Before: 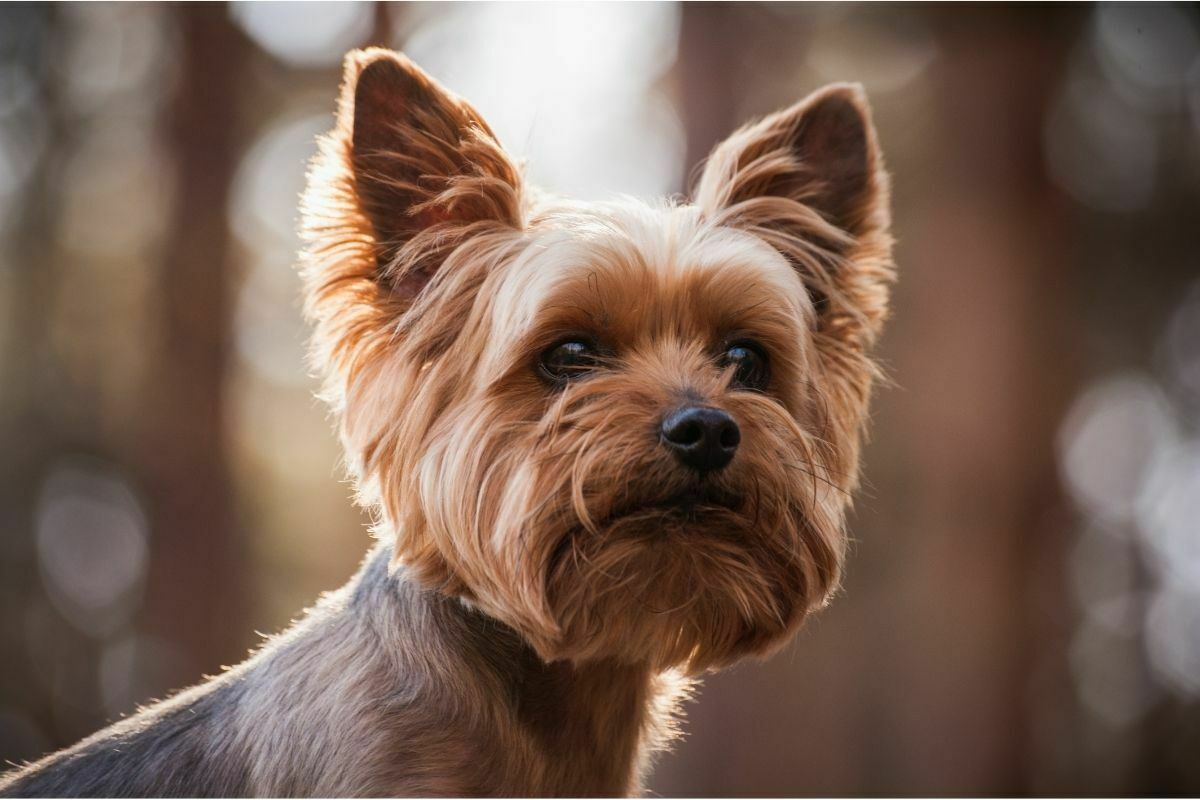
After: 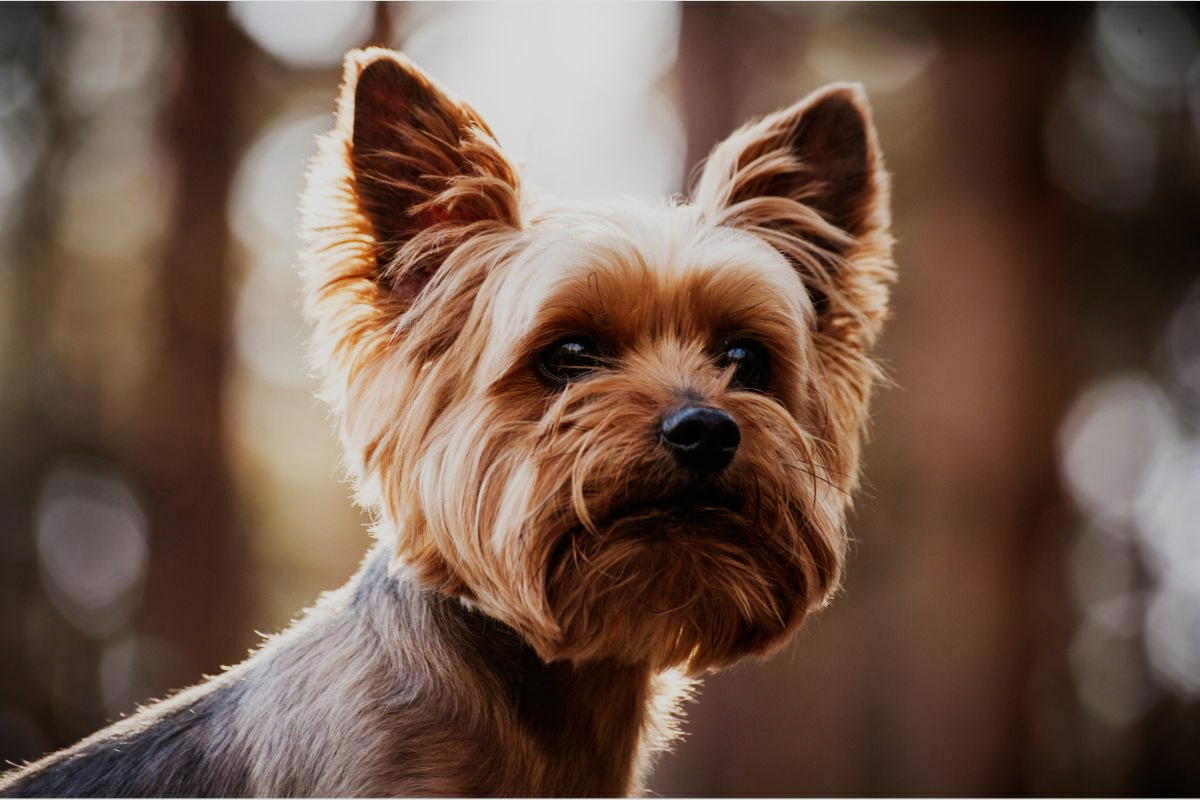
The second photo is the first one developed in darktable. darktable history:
sigmoid: contrast 1.6, skew -0.2, preserve hue 0%, red attenuation 0.1, red rotation 0.035, green attenuation 0.1, green rotation -0.017, blue attenuation 0.15, blue rotation -0.052, base primaries Rec2020
white balance: emerald 1
